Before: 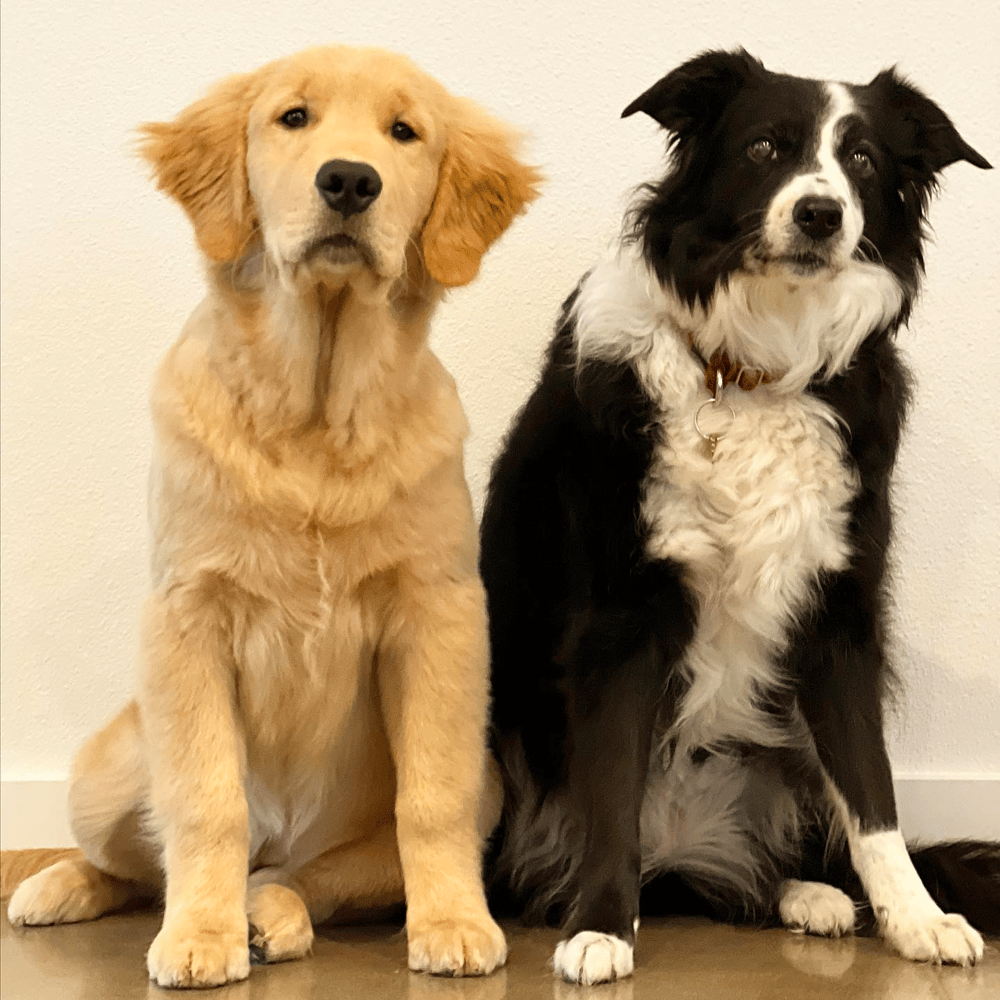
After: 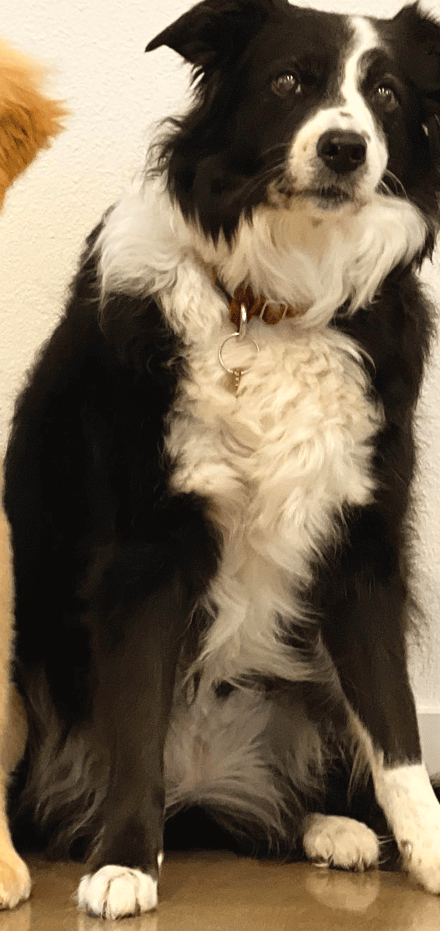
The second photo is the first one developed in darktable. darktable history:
crop: left 47.628%, top 6.643%, right 7.874%
exposure: black level correction -0.003, exposure 0.04 EV, compensate highlight preservation false
